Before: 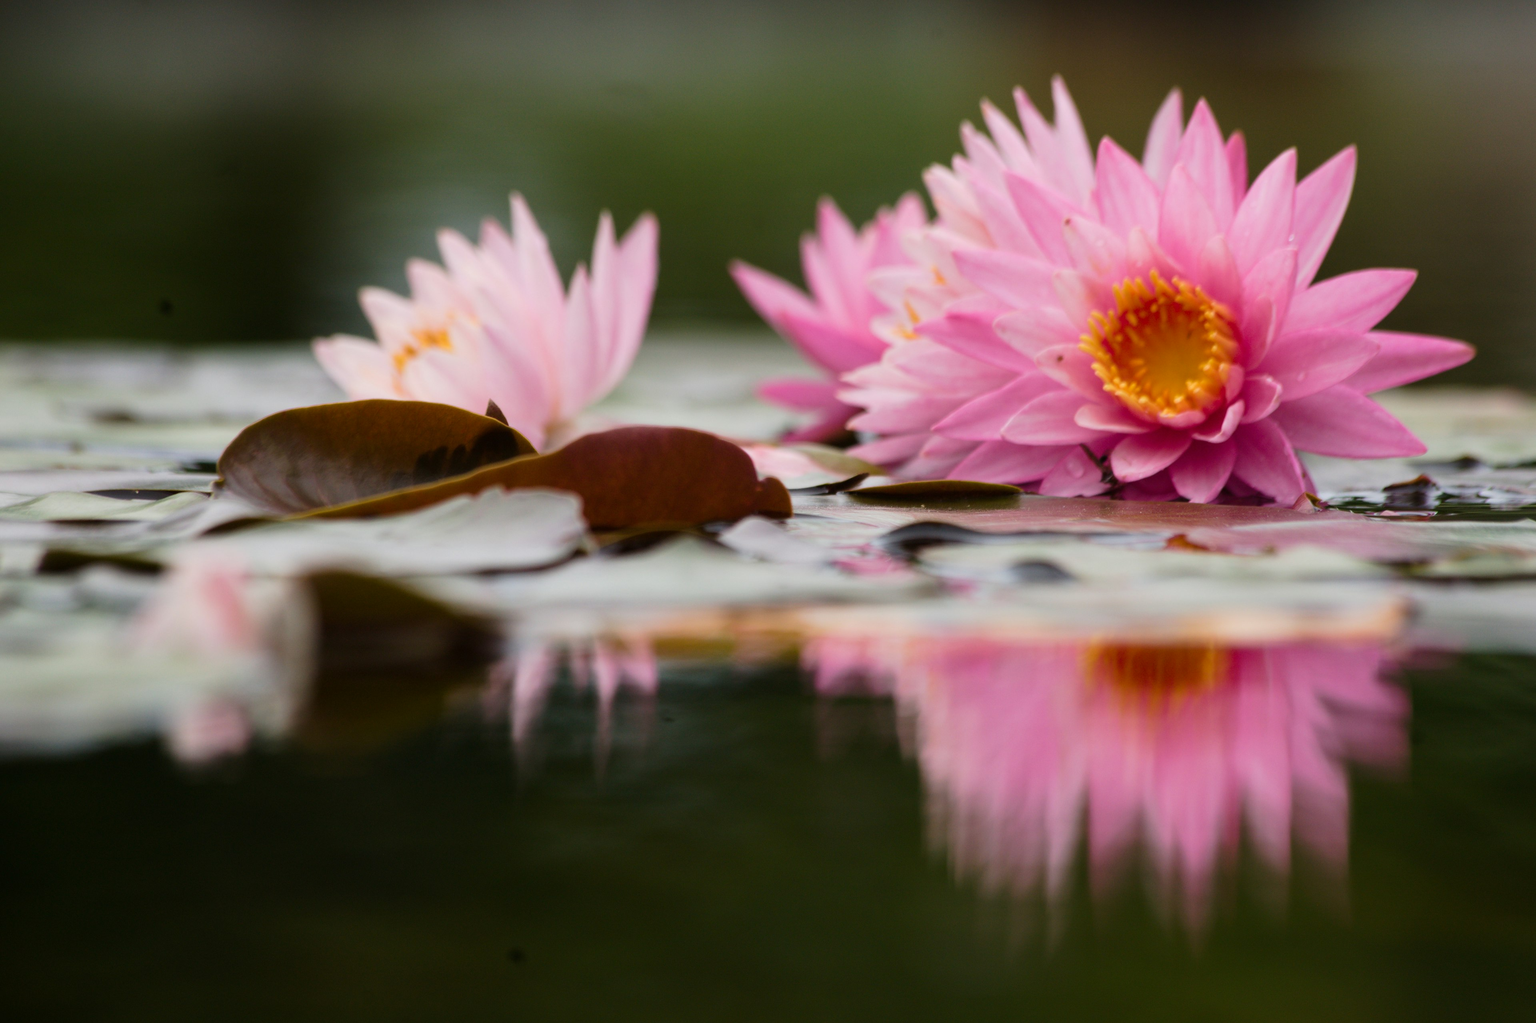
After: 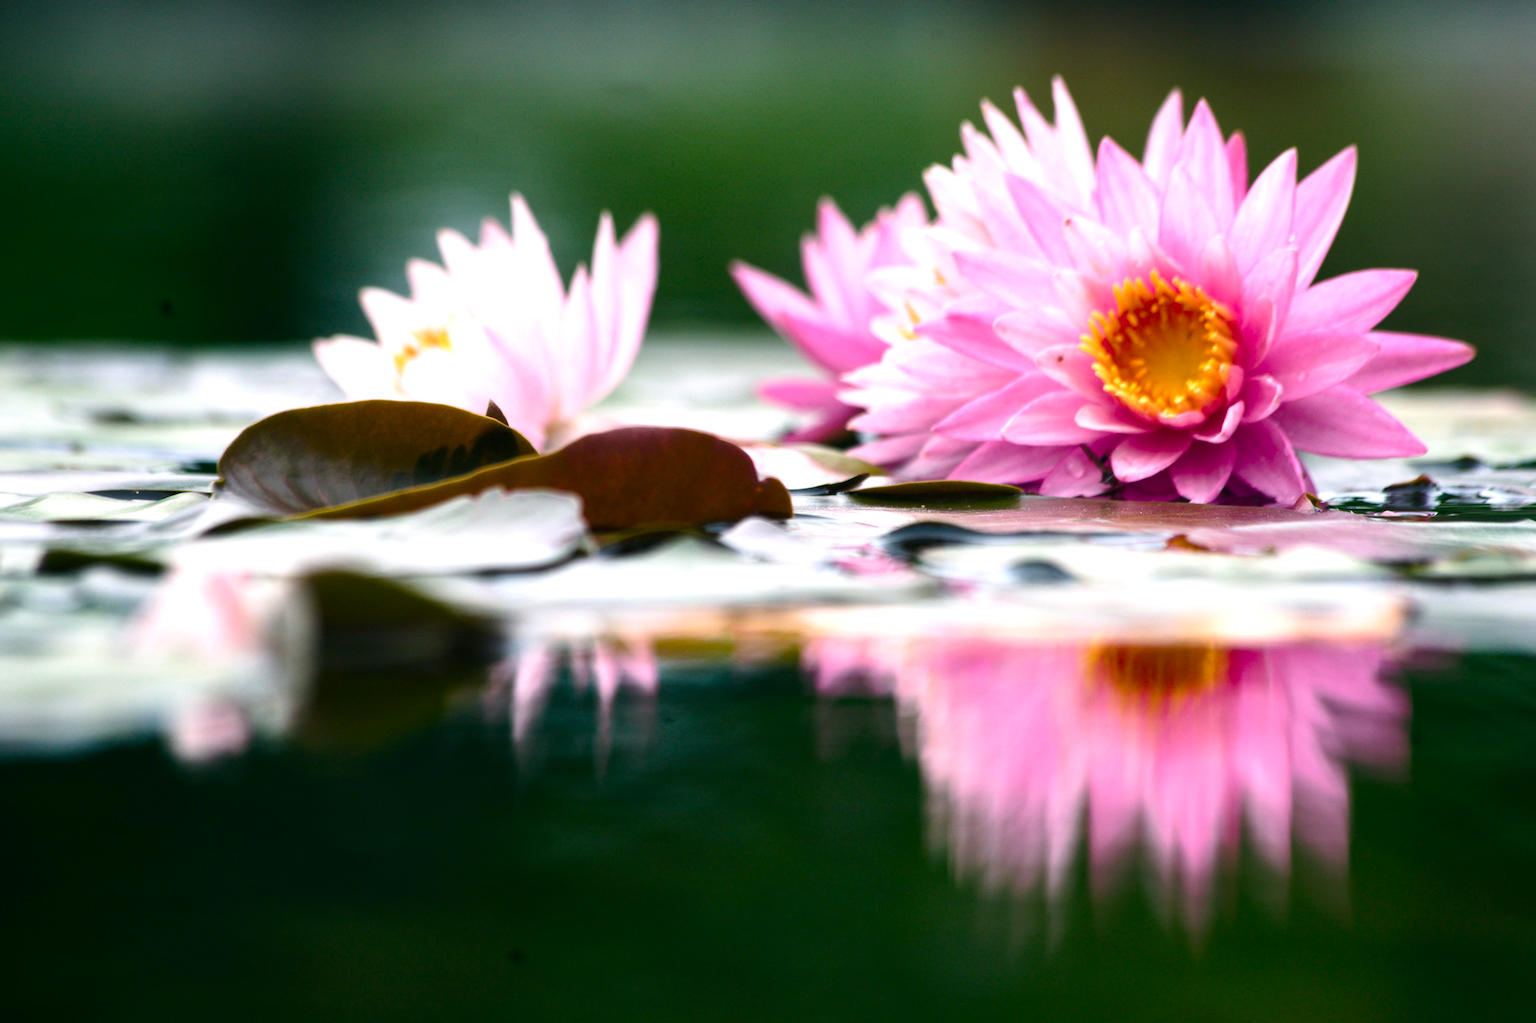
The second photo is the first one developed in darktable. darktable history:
exposure: black level correction 0, exposure 0.698 EV, compensate exposure bias true, compensate highlight preservation false
color balance rgb: shadows lift › luminance -9.927%, power › luminance -7.791%, power › chroma 2.252%, power › hue 220.63°, highlights gain › luminance 0.94%, highlights gain › chroma 0.421%, highlights gain › hue 41.58°, perceptual saturation grading › global saturation 27.543%, perceptual saturation grading › highlights -25.202%, perceptual saturation grading › shadows 24.268%, perceptual brilliance grading › highlights 13.966%, perceptual brilliance grading › shadows -18.213%, contrast -9.47%
